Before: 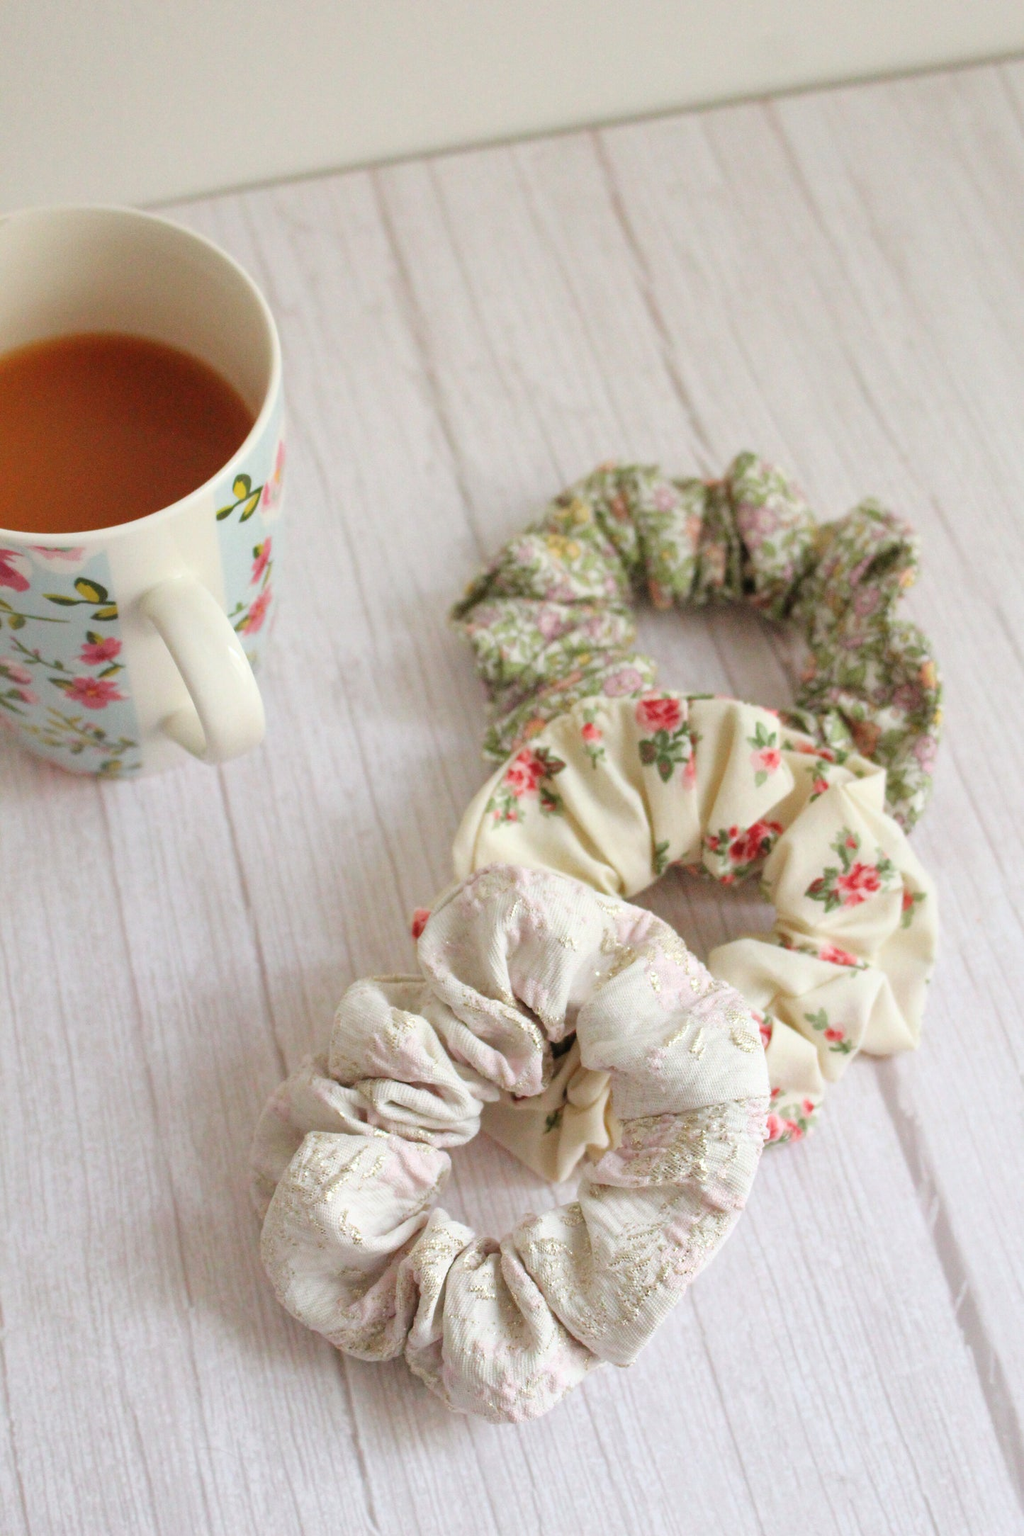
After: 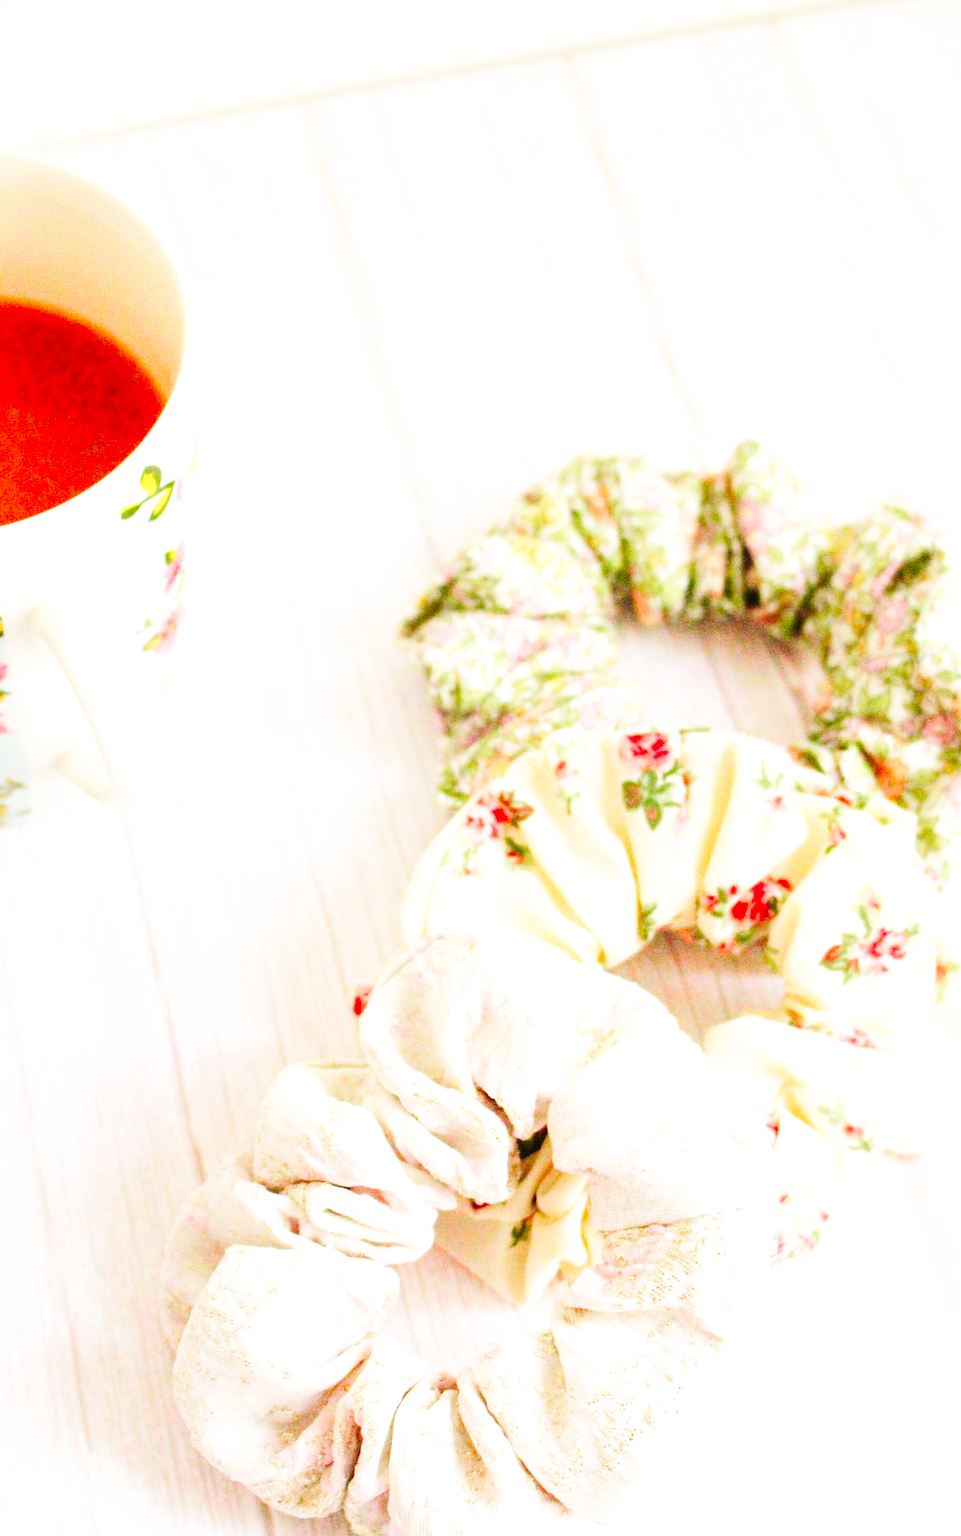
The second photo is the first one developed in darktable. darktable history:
crop: left 11.225%, top 5.381%, right 9.565%, bottom 10.314%
base curve: curves: ch0 [(0, 0.003) (0.001, 0.002) (0.006, 0.004) (0.02, 0.022) (0.048, 0.086) (0.094, 0.234) (0.162, 0.431) (0.258, 0.629) (0.385, 0.8) (0.548, 0.918) (0.751, 0.988) (1, 1)], preserve colors none
contrast brightness saturation: saturation 0.5
rotate and perspective: automatic cropping original format, crop left 0, crop top 0
exposure: exposure 0.636 EV, compensate highlight preservation false
